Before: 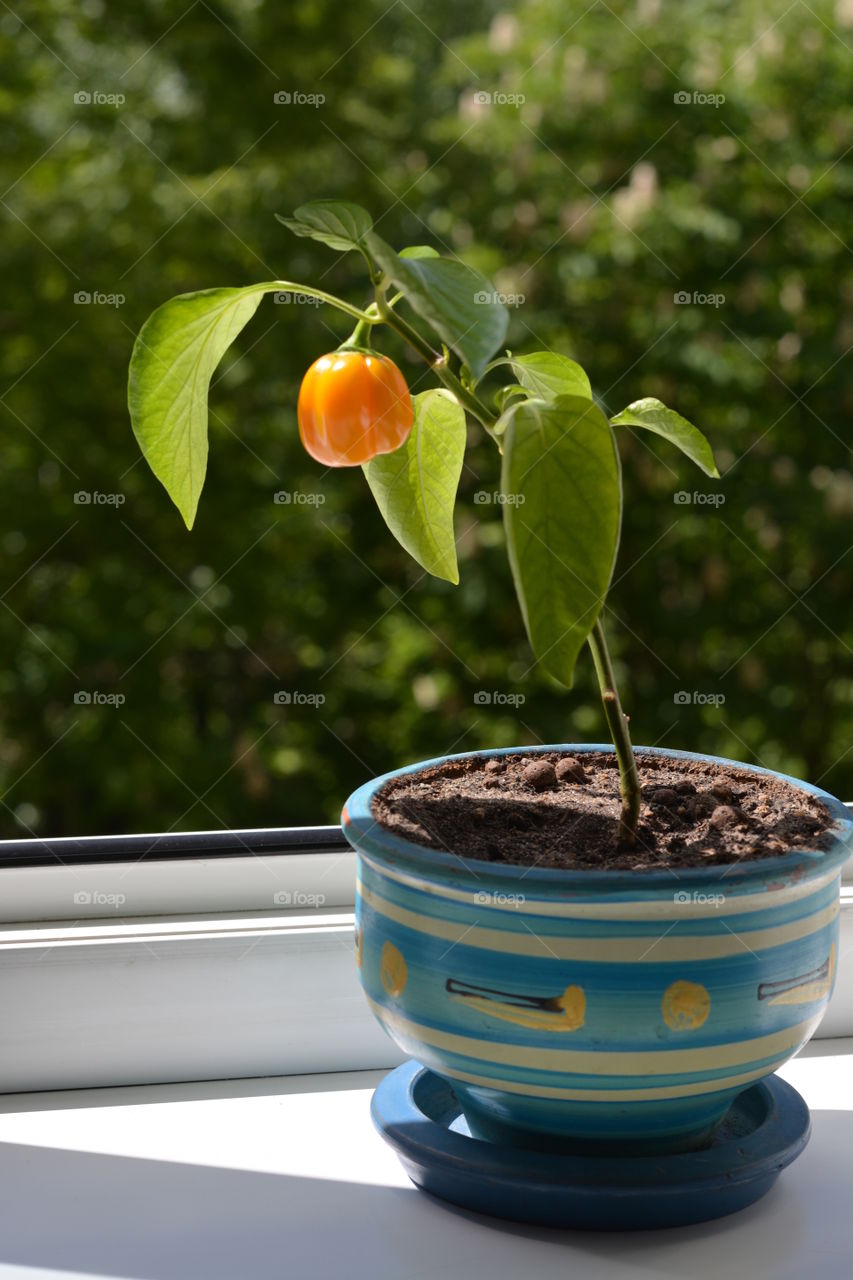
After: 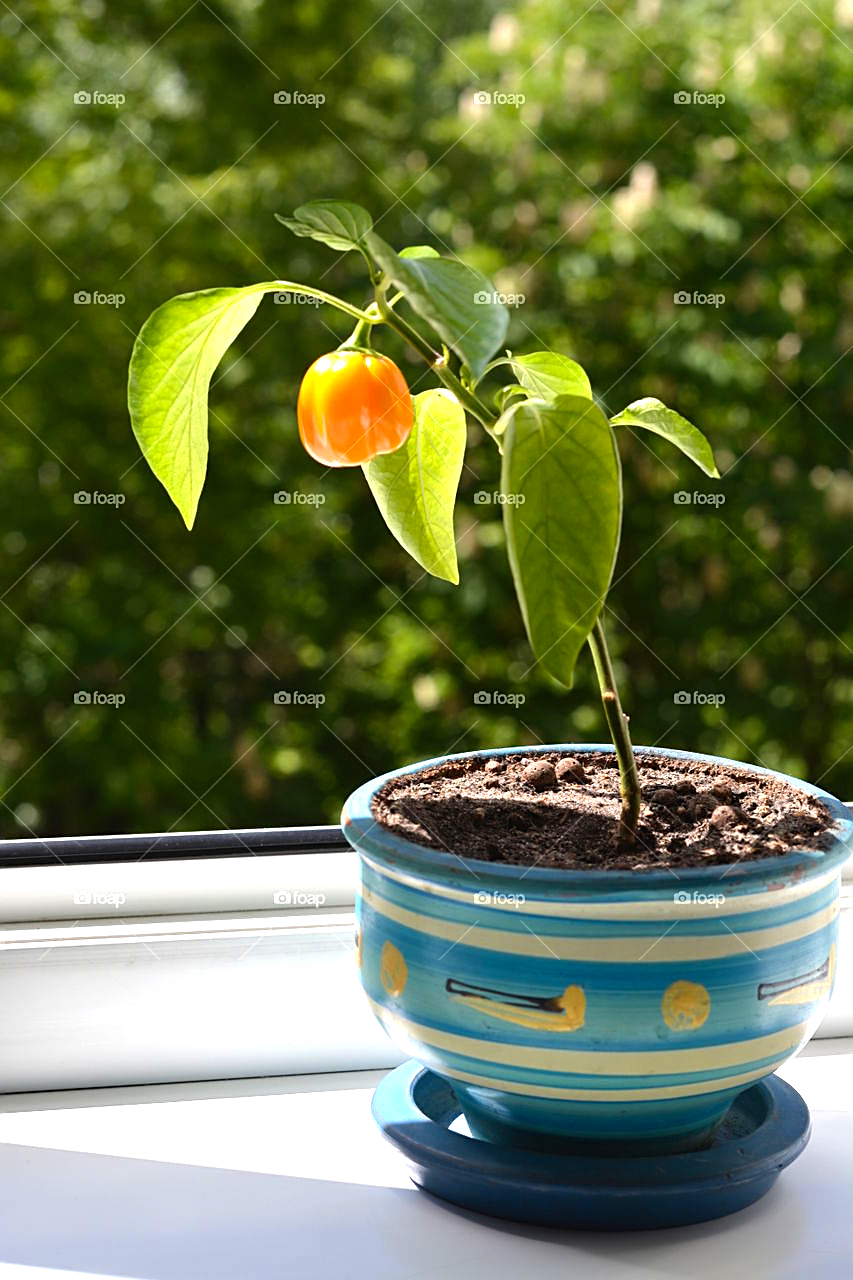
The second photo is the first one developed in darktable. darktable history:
levels: levels [0, 0.374, 0.749]
sharpen: on, module defaults
